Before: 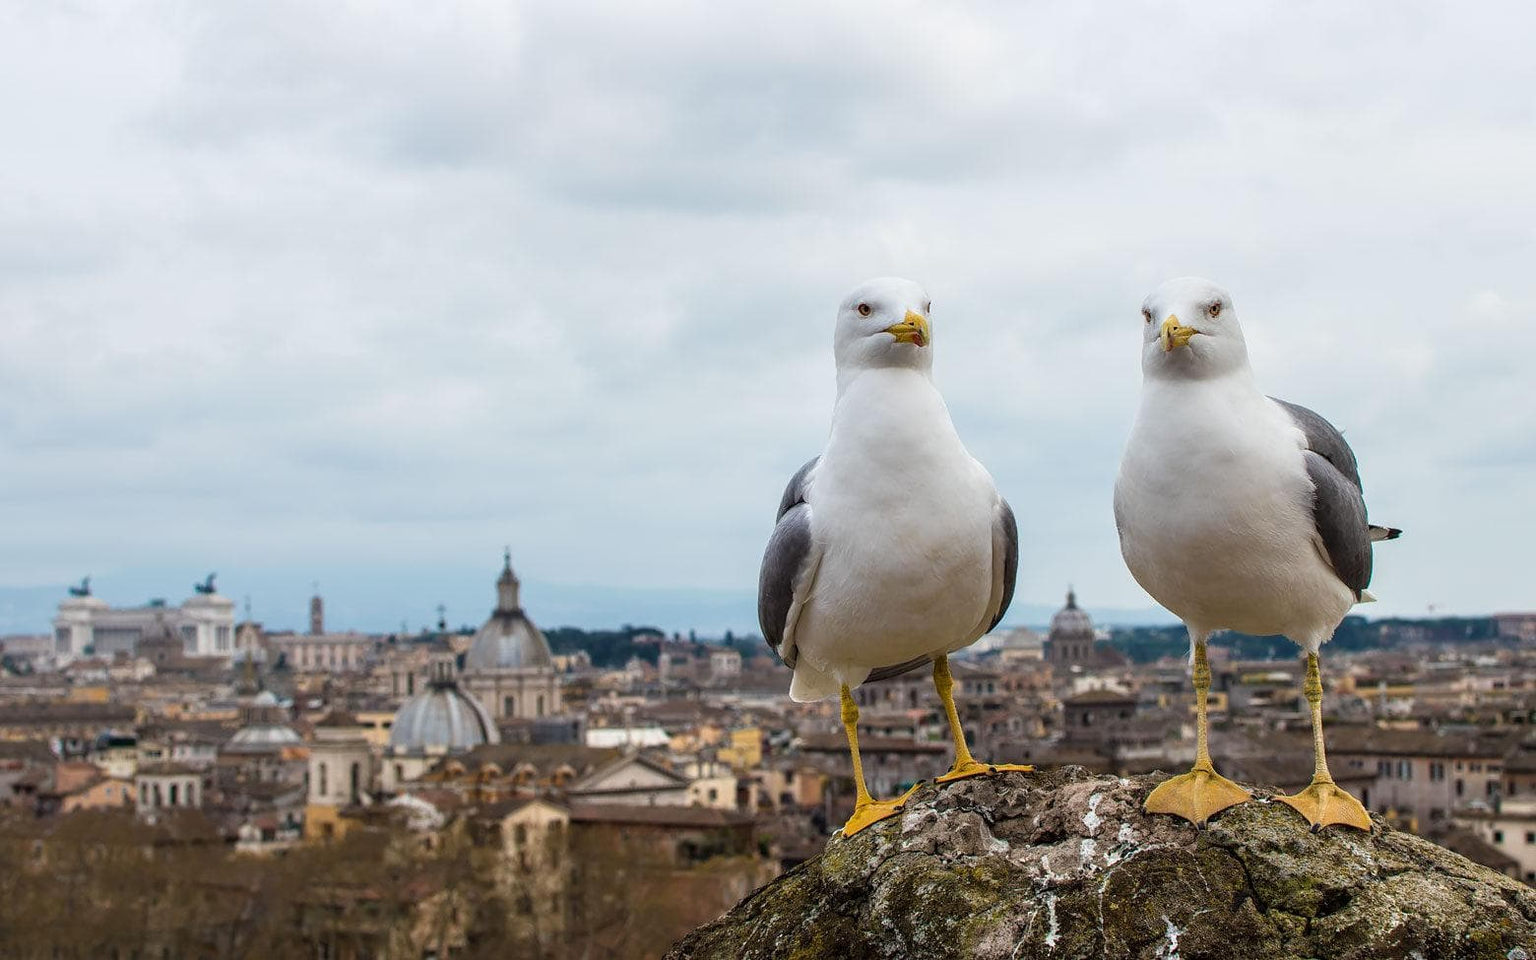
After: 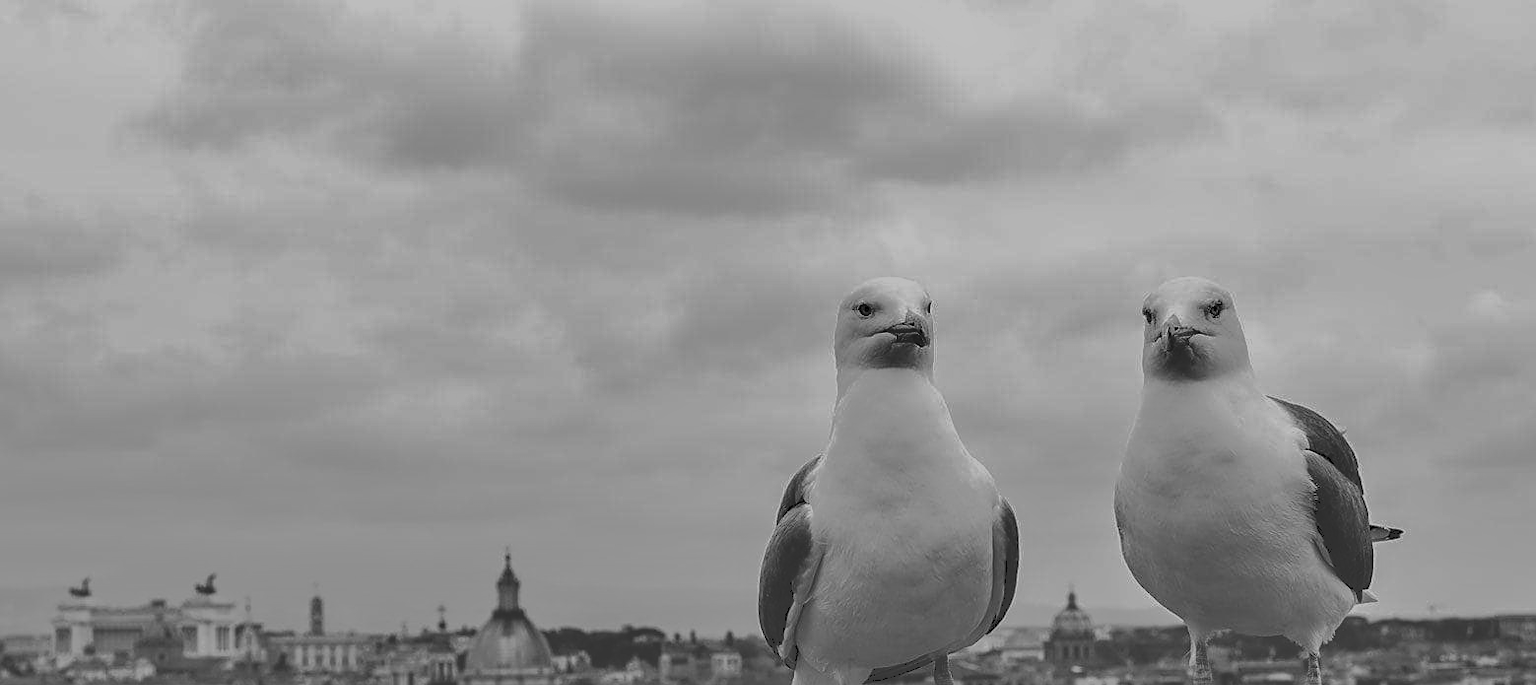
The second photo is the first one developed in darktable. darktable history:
shadows and highlights: low approximation 0.01, soften with gaussian
crop: bottom 28.576%
sharpen: on, module defaults
tone curve: curves: ch0 [(0, 0) (0.003, 0.278) (0.011, 0.282) (0.025, 0.282) (0.044, 0.29) (0.069, 0.295) (0.1, 0.306) (0.136, 0.316) (0.177, 0.33) (0.224, 0.358) (0.277, 0.403) (0.335, 0.451) (0.399, 0.505) (0.468, 0.558) (0.543, 0.611) (0.623, 0.679) (0.709, 0.751) (0.801, 0.815) (0.898, 0.863) (1, 1)], preserve colors none
contrast brightness saturation: contrast 0.1, saturation -0.36
color balance: contrast 10%
monochrome: a 79.32, b 81.83, size 1.1
